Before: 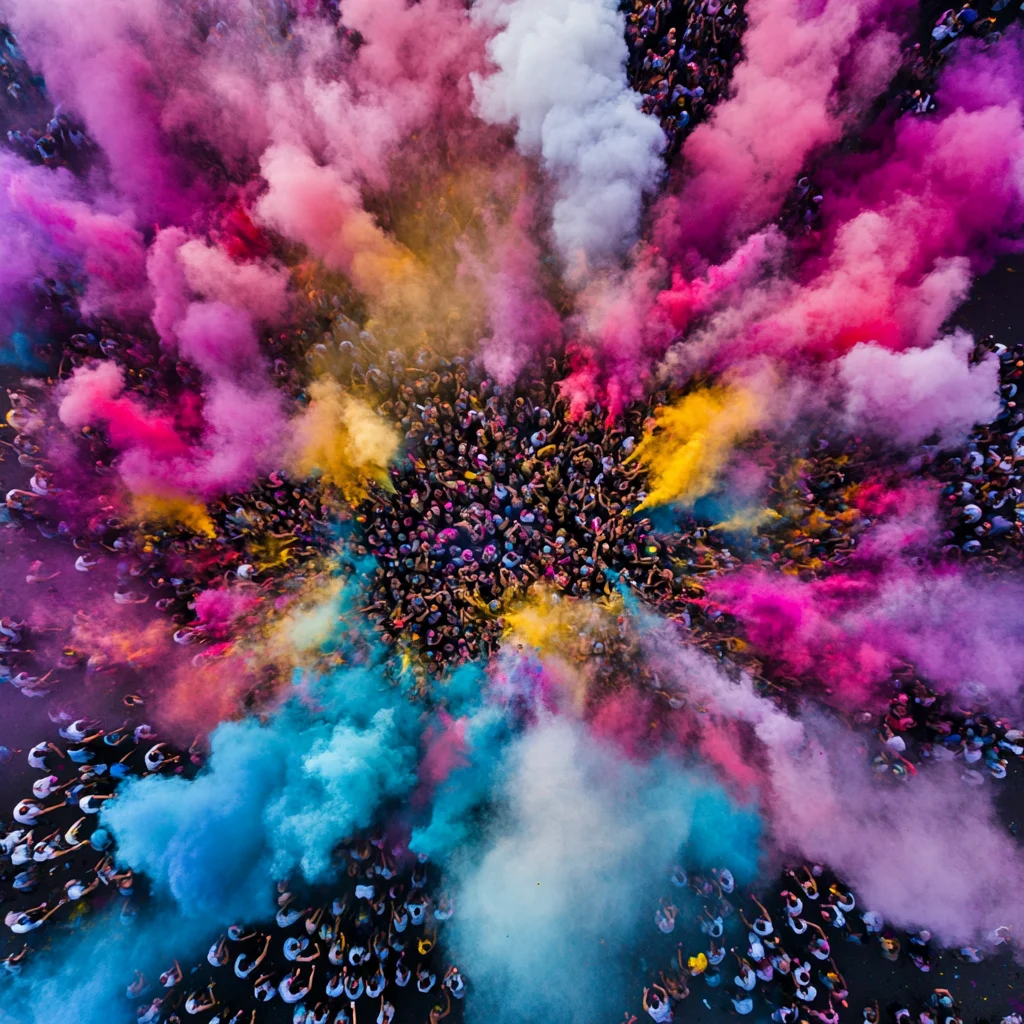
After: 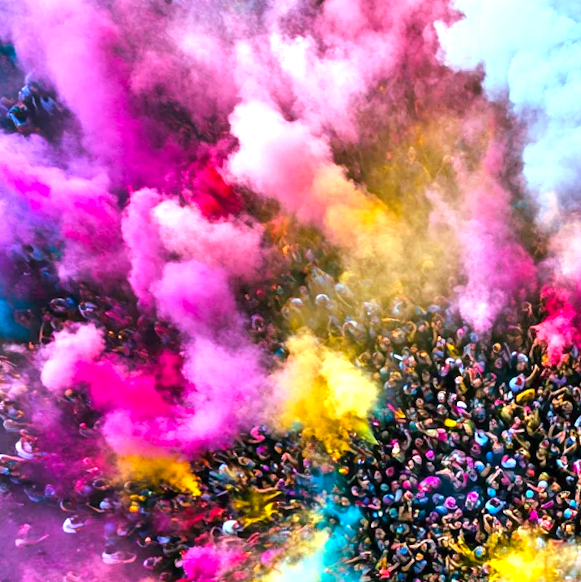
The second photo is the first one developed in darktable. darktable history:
crop and rotate: left 3.047%, top 7.509%, right 42.236%, bottom 37.598%
rotate and perspective: rotation -2.22°, lens shift (horizontal) -0.022, automatic cropping off
color balance rgb: shadows lift › chroma 11.71%, shadows lift › hue 133.46°, highlights gain › chroma 4%, highlights gain › hue 200.2°, perceptual saturation grading › global saturation 18.05%
exposure: black level correction 0, exposure 1.2 EV, compensate exposure bias true, compensate highlight preservation false
